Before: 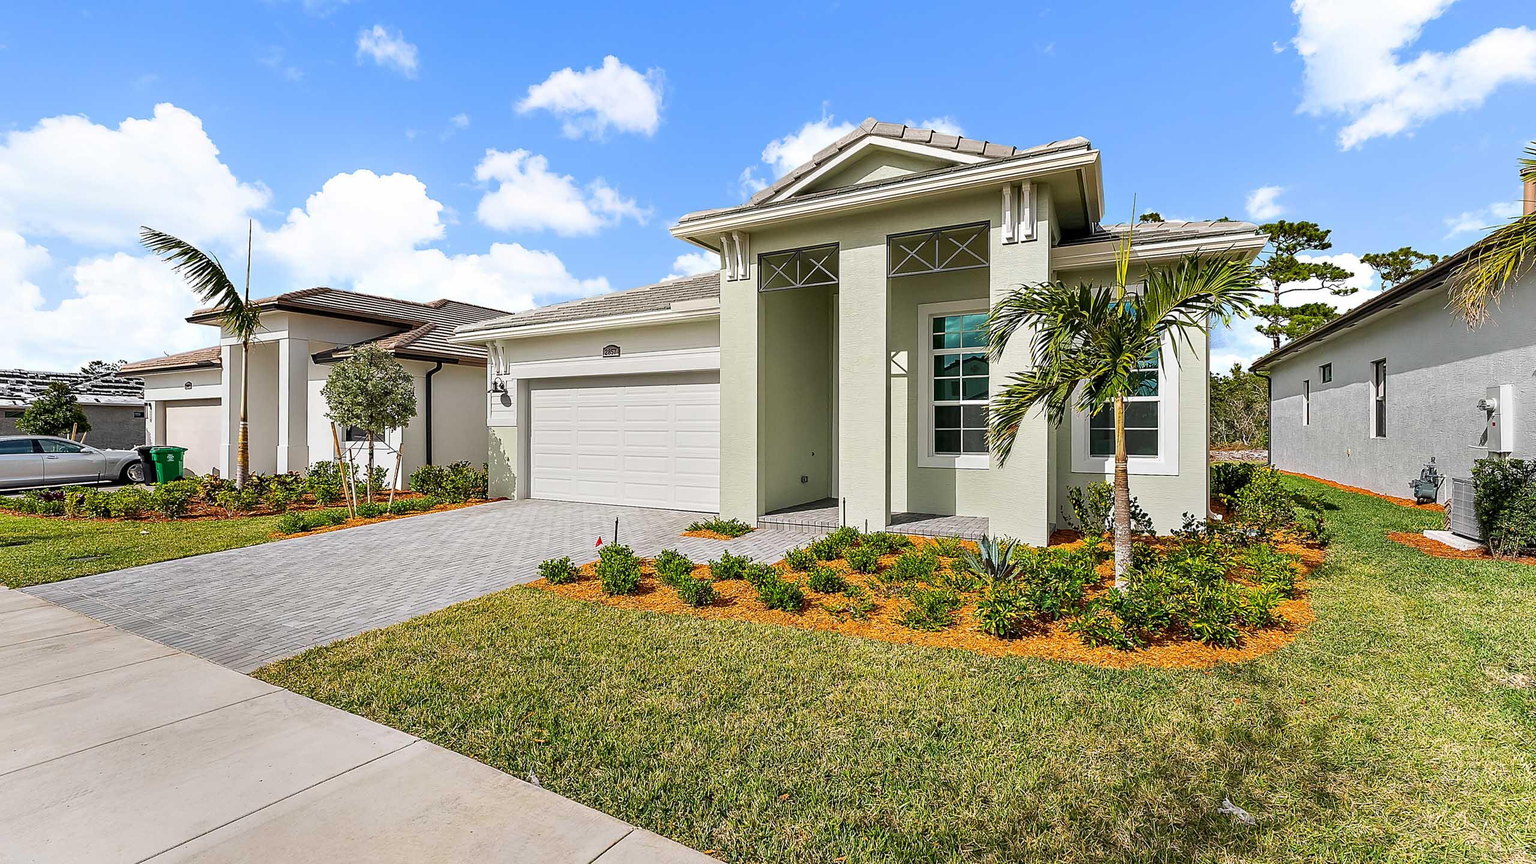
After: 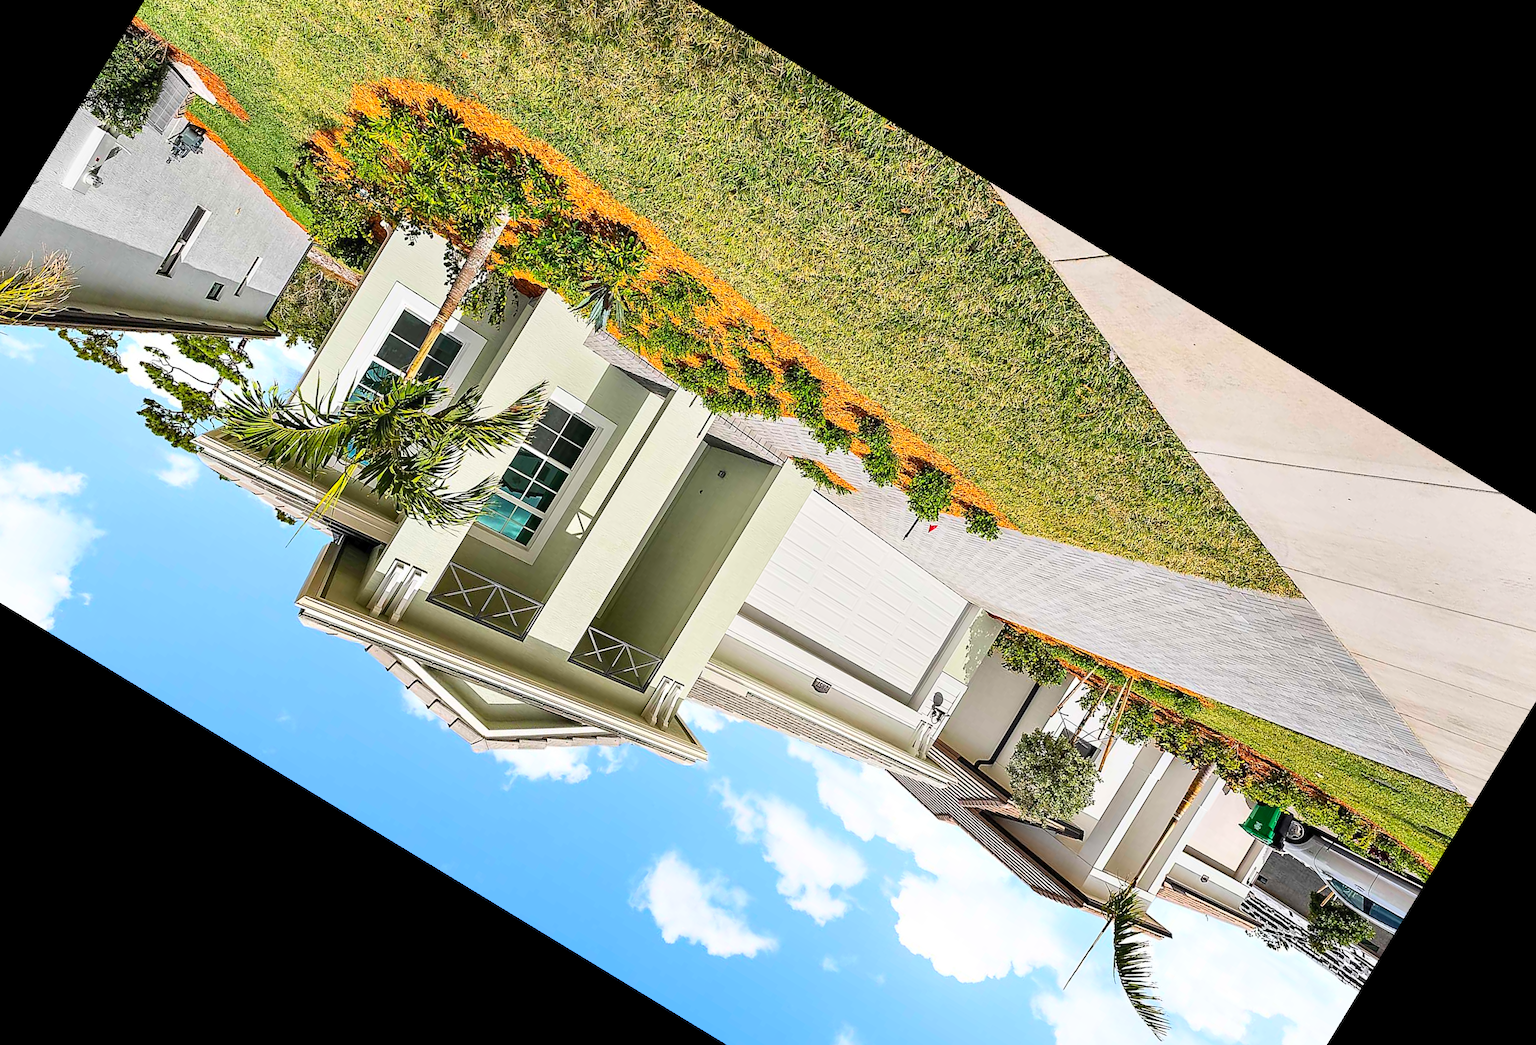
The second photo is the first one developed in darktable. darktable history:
crop and rotate: angle 148.68°, left 9.111%, top 15.603%, right 4.588%, bottom 17.041%
contrast brightness saturation: contrast 0.2, brightness 0.16, saturation 0.22
